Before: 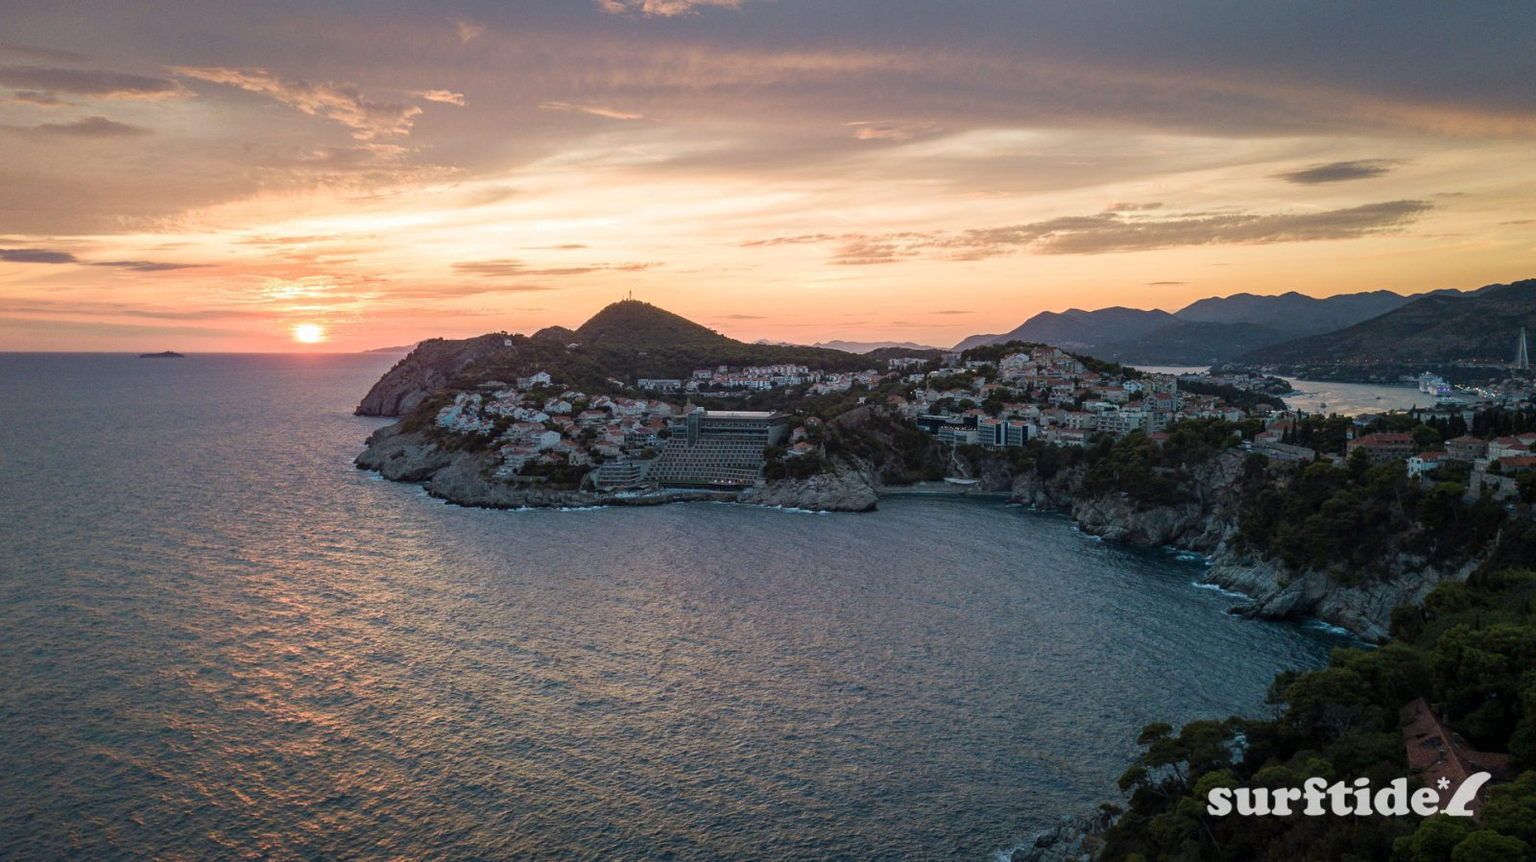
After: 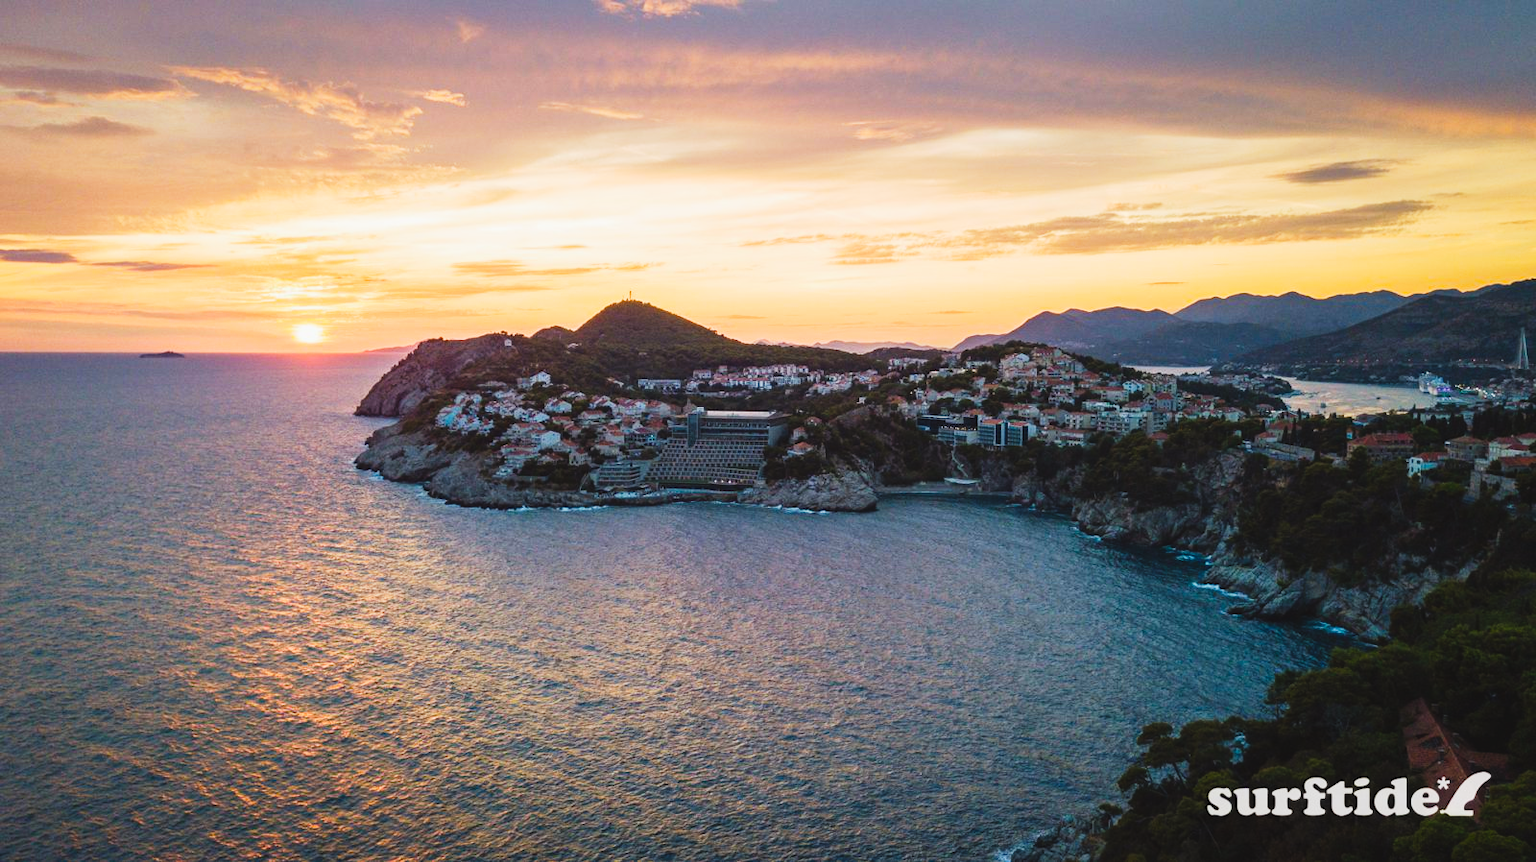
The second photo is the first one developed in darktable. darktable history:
color balance rgb: shadows lift › hue 86.51°, power › chroma 0.305%, power › hue 22.71°, global offset › luminance 0.738%, perceptual saturation grading › global saturation 25.233%, global vibrance 20%
tone curve: curves: ch0 [(0, 0.036) (0.037, 0.042) (0.167, 0.143) (0.433, 0.502) (0.531, 0.637) (0.696, 0.825) (0.856, 0.92) (1, 0.98)]; ch1 [(0, 0) (0.424, 0.383) (0.482, 0.459) (0.501, 0.5) (0.522, 0.526) (0.559, 0.563) (0.604, 0.646) (0.715, 0.729) (1, 1)]; ch2 [(0, 0) (0.369, 0.388) (0.45, 0.48) (0.499, 0.502) (0.504, 0.504) (0.512, 0.526) (0.581, 0.595) (0.708, 0.786) (1, 1)], preserve colors none
